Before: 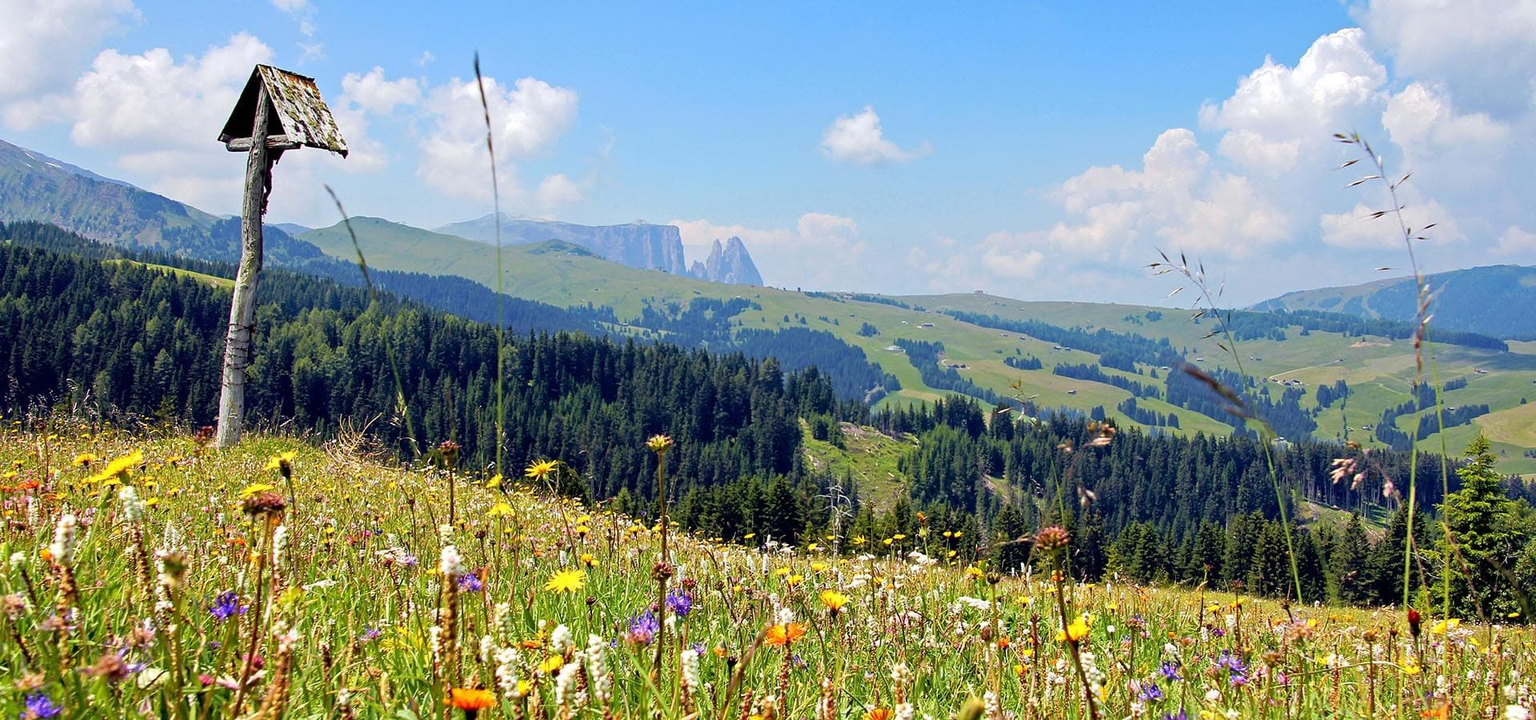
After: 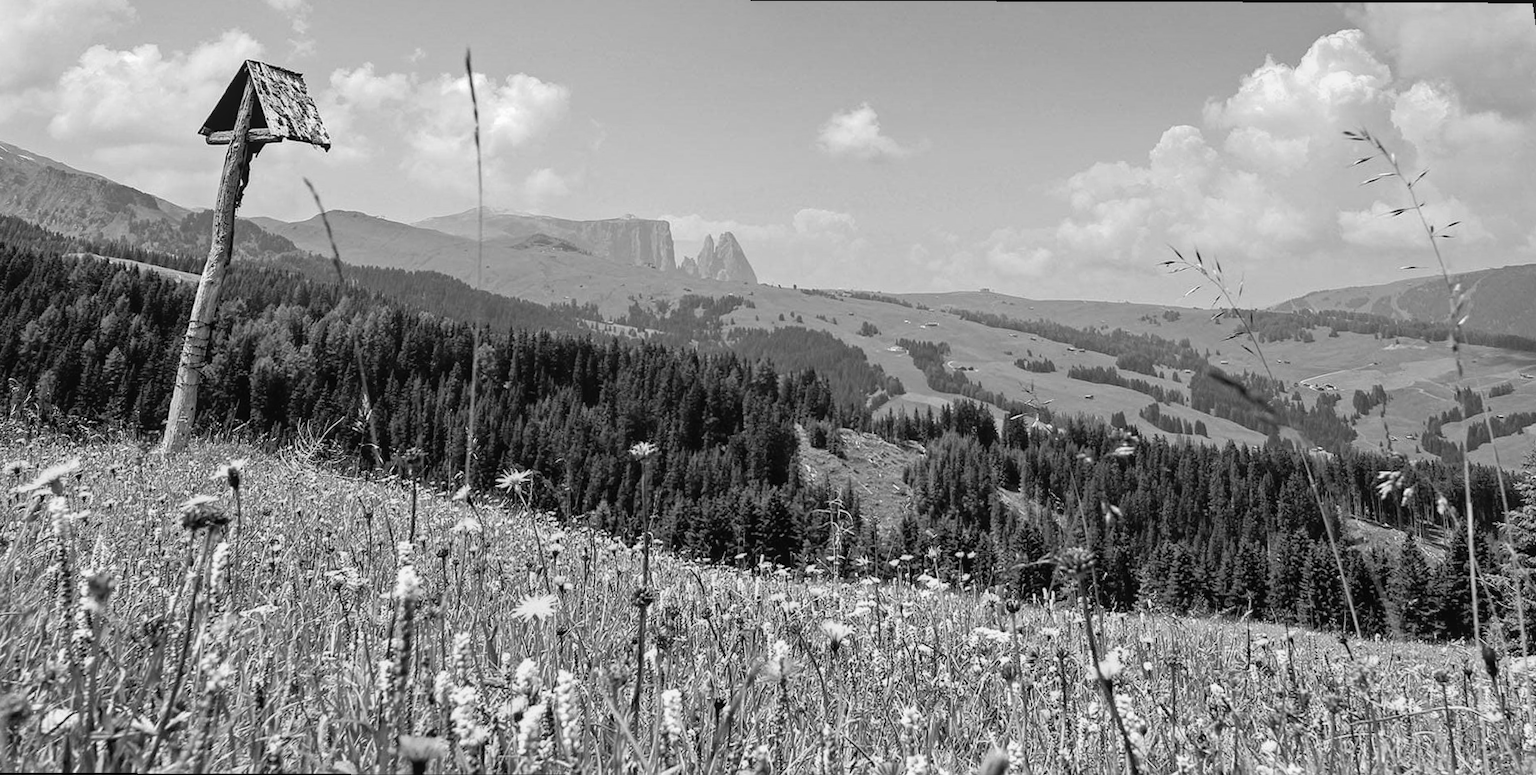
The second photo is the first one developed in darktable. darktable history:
rotate and perspective: rotation 0.215°, lens shift (vertical) -0.139, crop left 0.069, crop right 0.939, crop top 0.002, crop bottom 0.996
local contrast: detail 110%
monochrome: on, module defaults
color balance rgb: shadows lift › hue 87.51°, highlights gain › chroma 1.62%, highlights gain › hue 55.1°, global offset › chroma 0.06%, global offset › hue 253.66°, linear chroma grading › global chroma 0.5%, perceptual saturation grading › global saturation 16.38%
